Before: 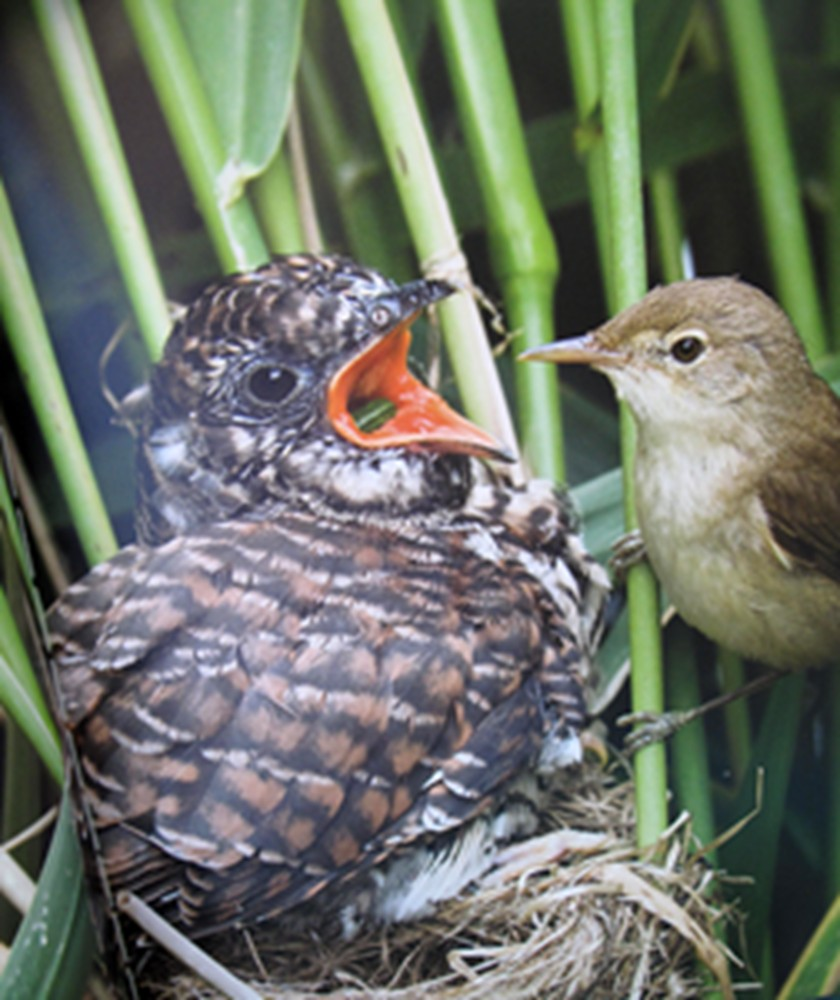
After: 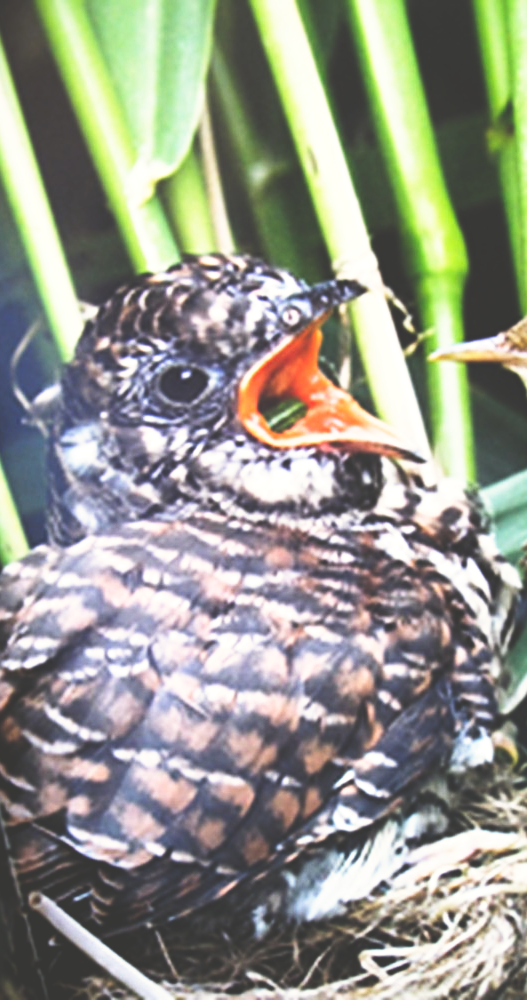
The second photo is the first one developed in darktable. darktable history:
sharpen: amount 0.2
exposure: compensate highlight preservation false
crop: left 10.644%, right 26.528%
color balance rgb: on, module defaults
color correction: highlights b* 3
base curve: curves: ch0 [(0, 0.036) (0.007, 0.037) (0.604, 0.887) (1, 1)], preserve colors none
tone equalizer: -8 EV -0.417 EV, -7 EV -0.389 EV, -6 EV -0.333 EV, -5 EV -0.222 EV, -3 EV 0.222 EV, -2 EV 0.333 EV, -1 EV 0.389 EV, +0 EV 0.417 EV, edges refinement/feathering 500, mask exposure compensation -1.57 EV, preserve details no
